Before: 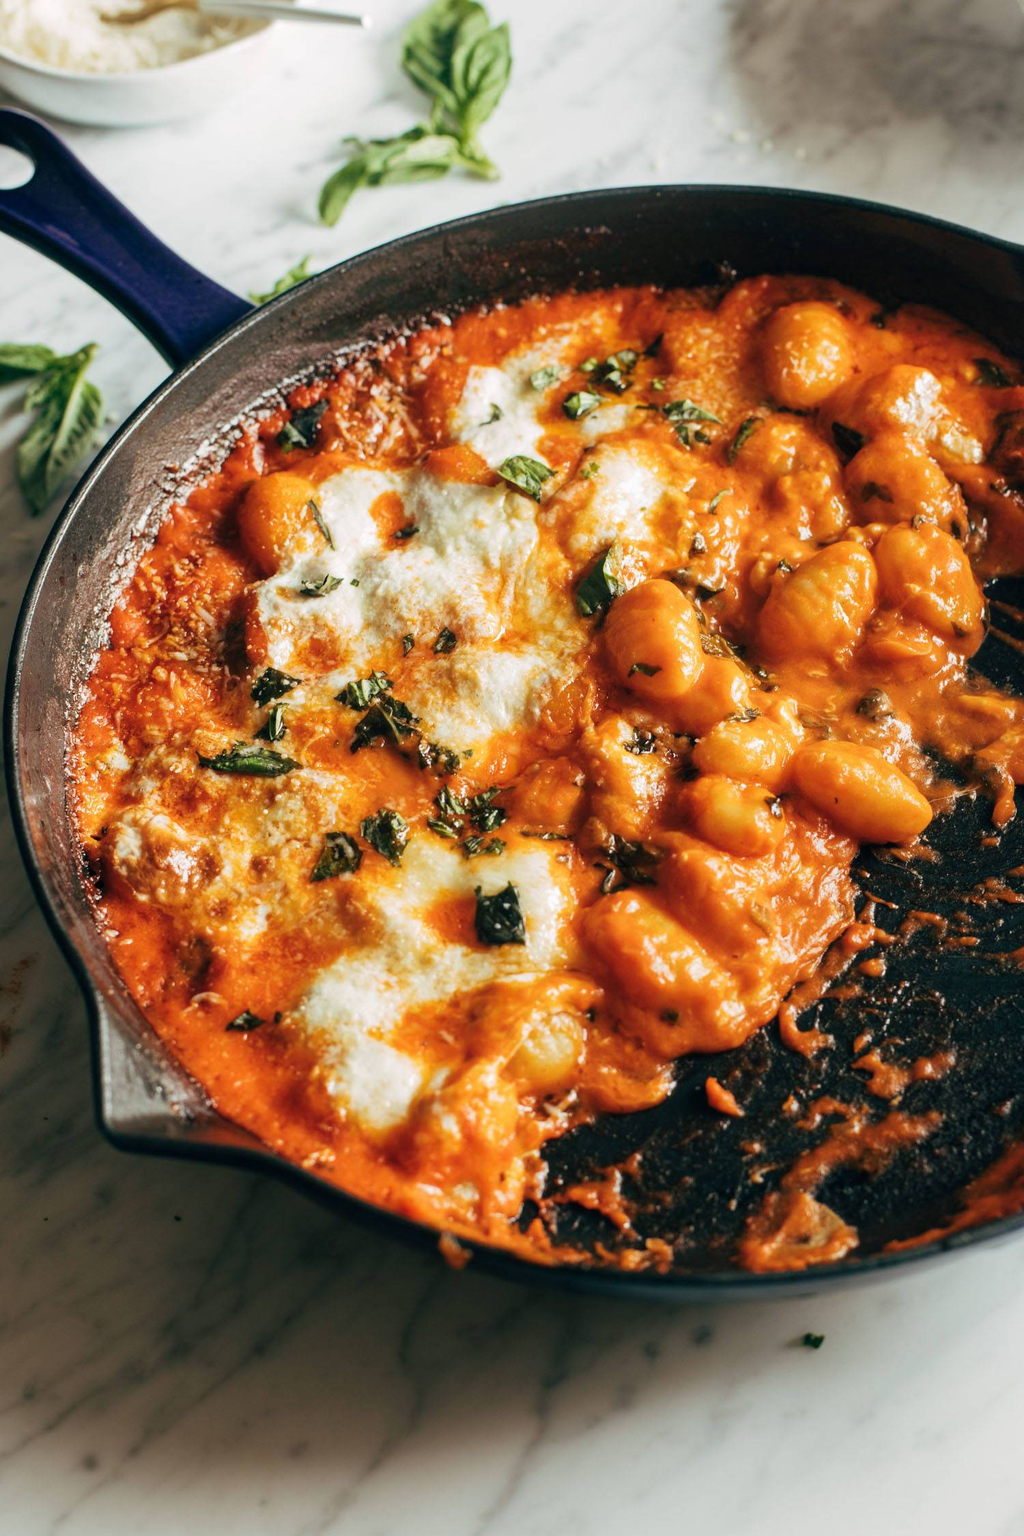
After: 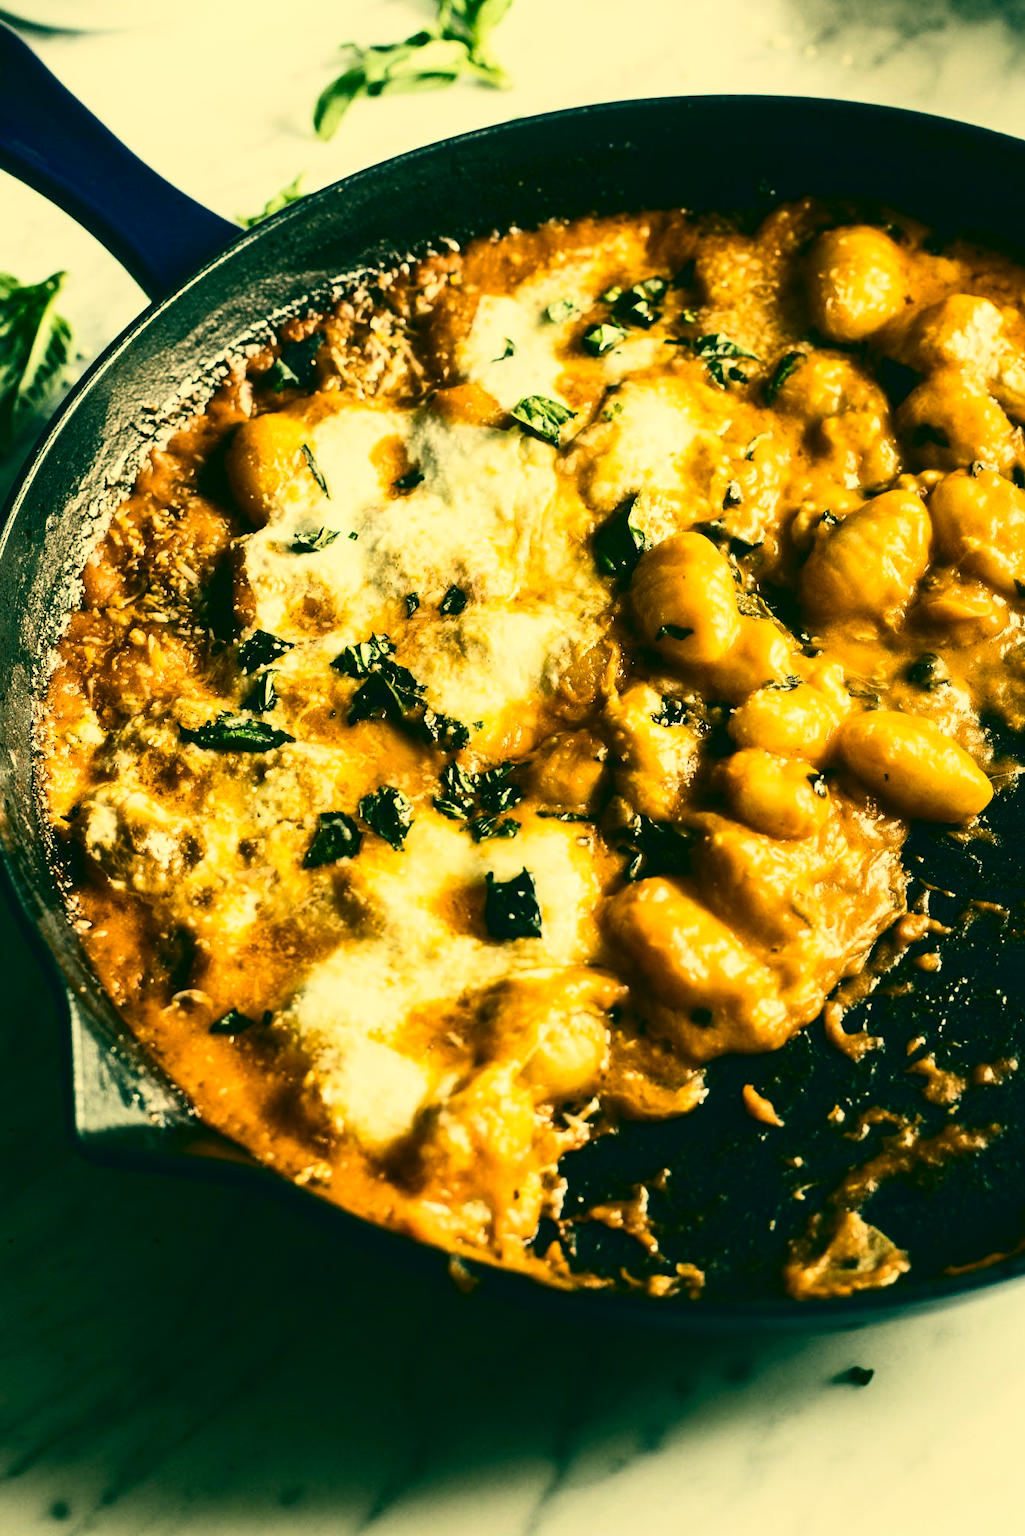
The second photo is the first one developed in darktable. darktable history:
color correction: highlights a* 2.11, highlights b* 34.27, shadows a* -36.23, shadows b* -5.98
contrast brightness saturation: contrast 0.488, saturation -0.096
crop: left 3.57%, top 6.472%, right 6.013%, bottom 3.22%
